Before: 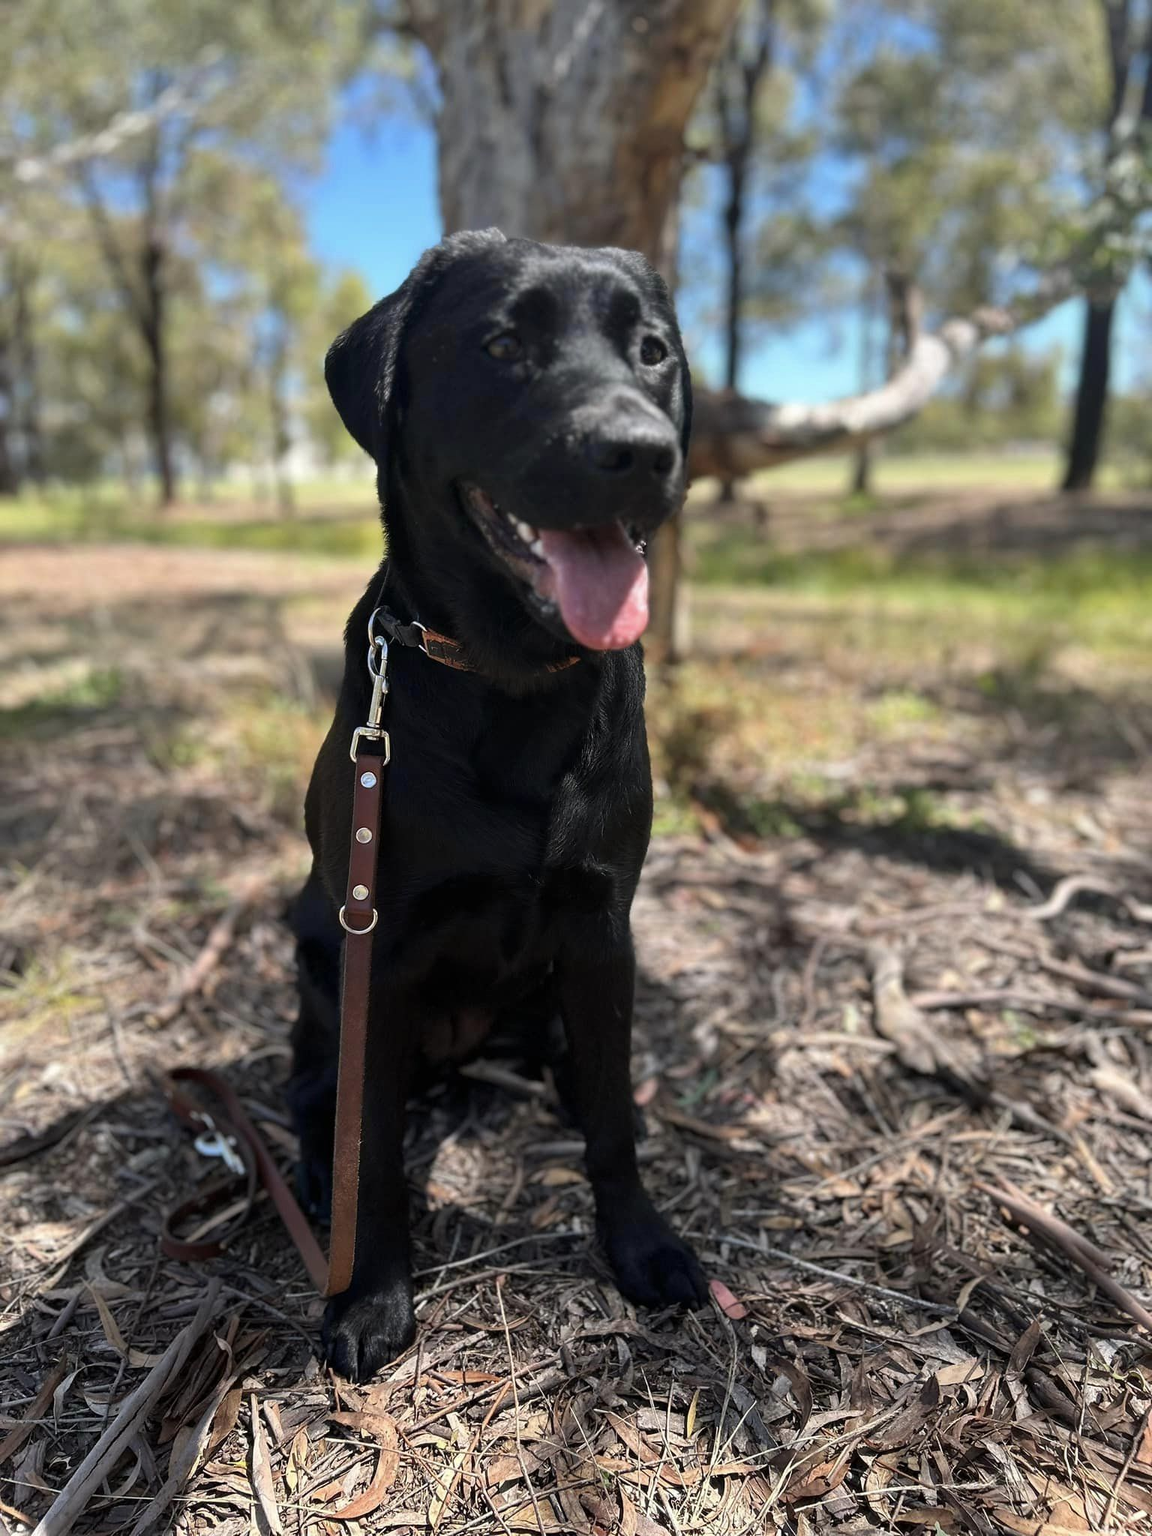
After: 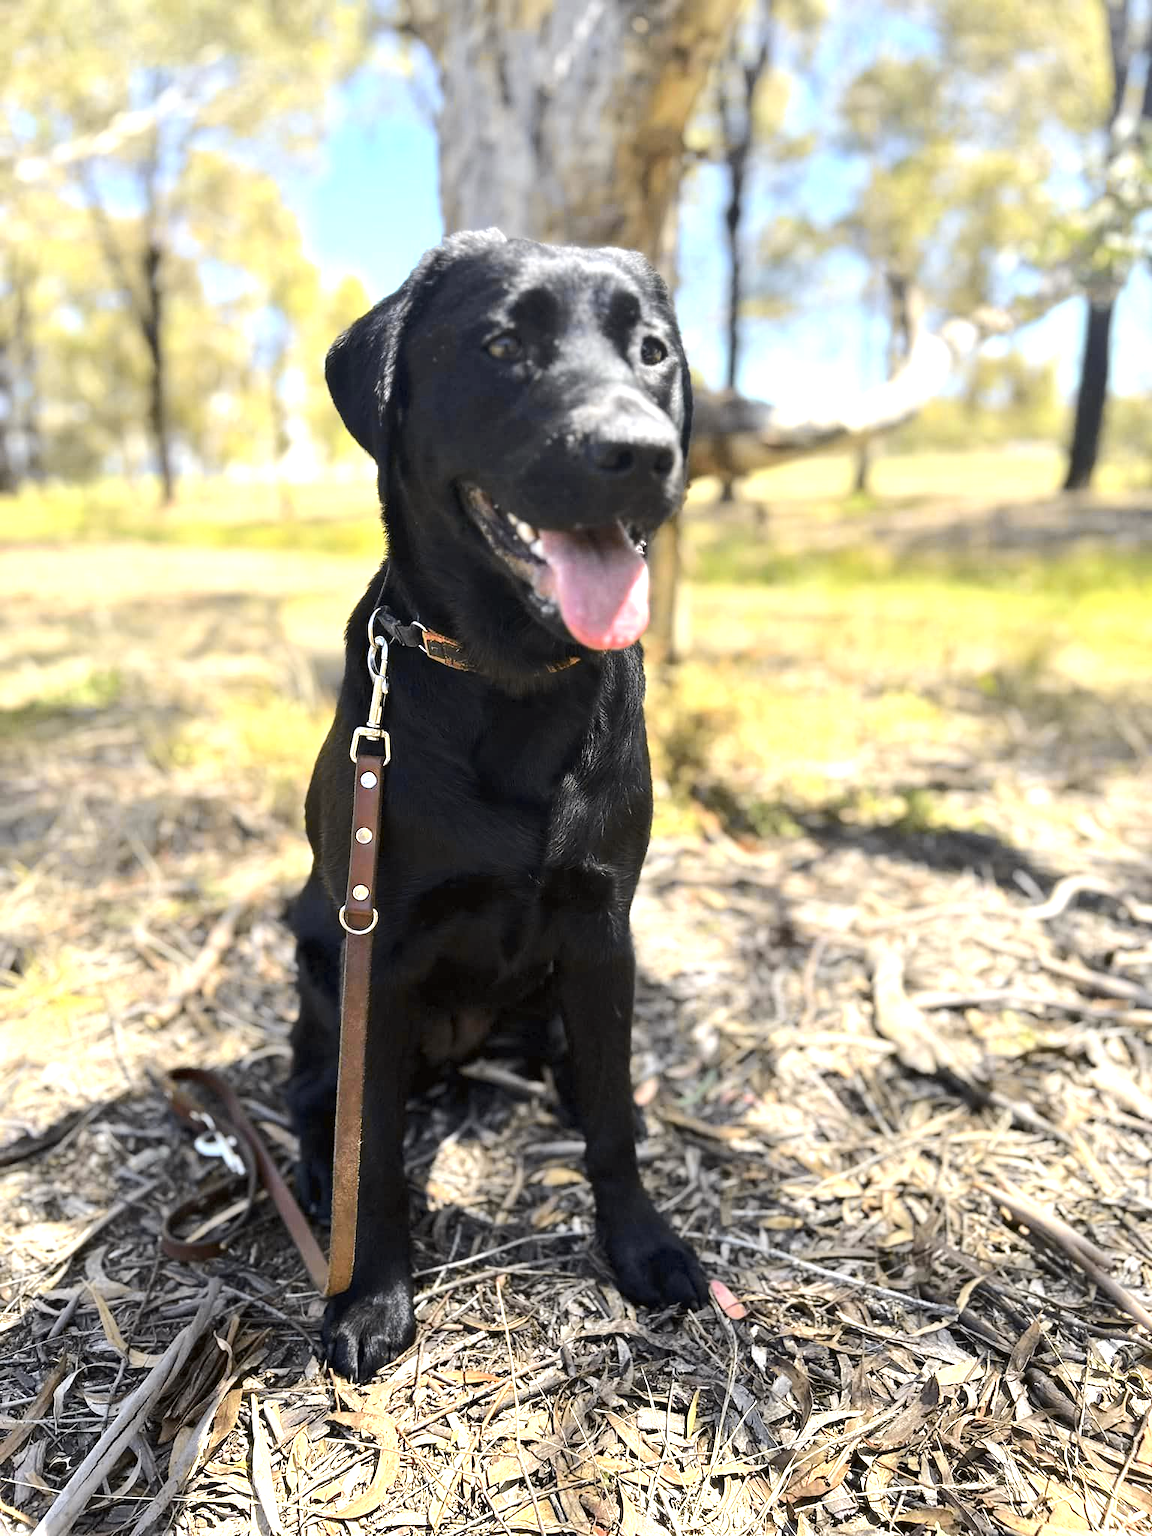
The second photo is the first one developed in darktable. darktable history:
tone curve: curves: ch0 [(0, 0) (0.239, 0.248) (0.508, 0.606) (0.828, 0.878) (1, 1)]; ch1 [(0, 0) (0.401, 0.42) (0.45, 0.464) (0.492, 0.498) (0.511, 0.507) (0.561, 0.549) (0.688, 0.726) (1, 1)]; ch2 [(0, 0) (0.411, 0.433) (0.5, 0.504) (0.545, 0.574) (1, 1)], color space Lab, independent channels, preserve colors none
exposure: black level correction 0, exposure 1.35 EV, compensate exposure bias true, compensate highlight preservation false
